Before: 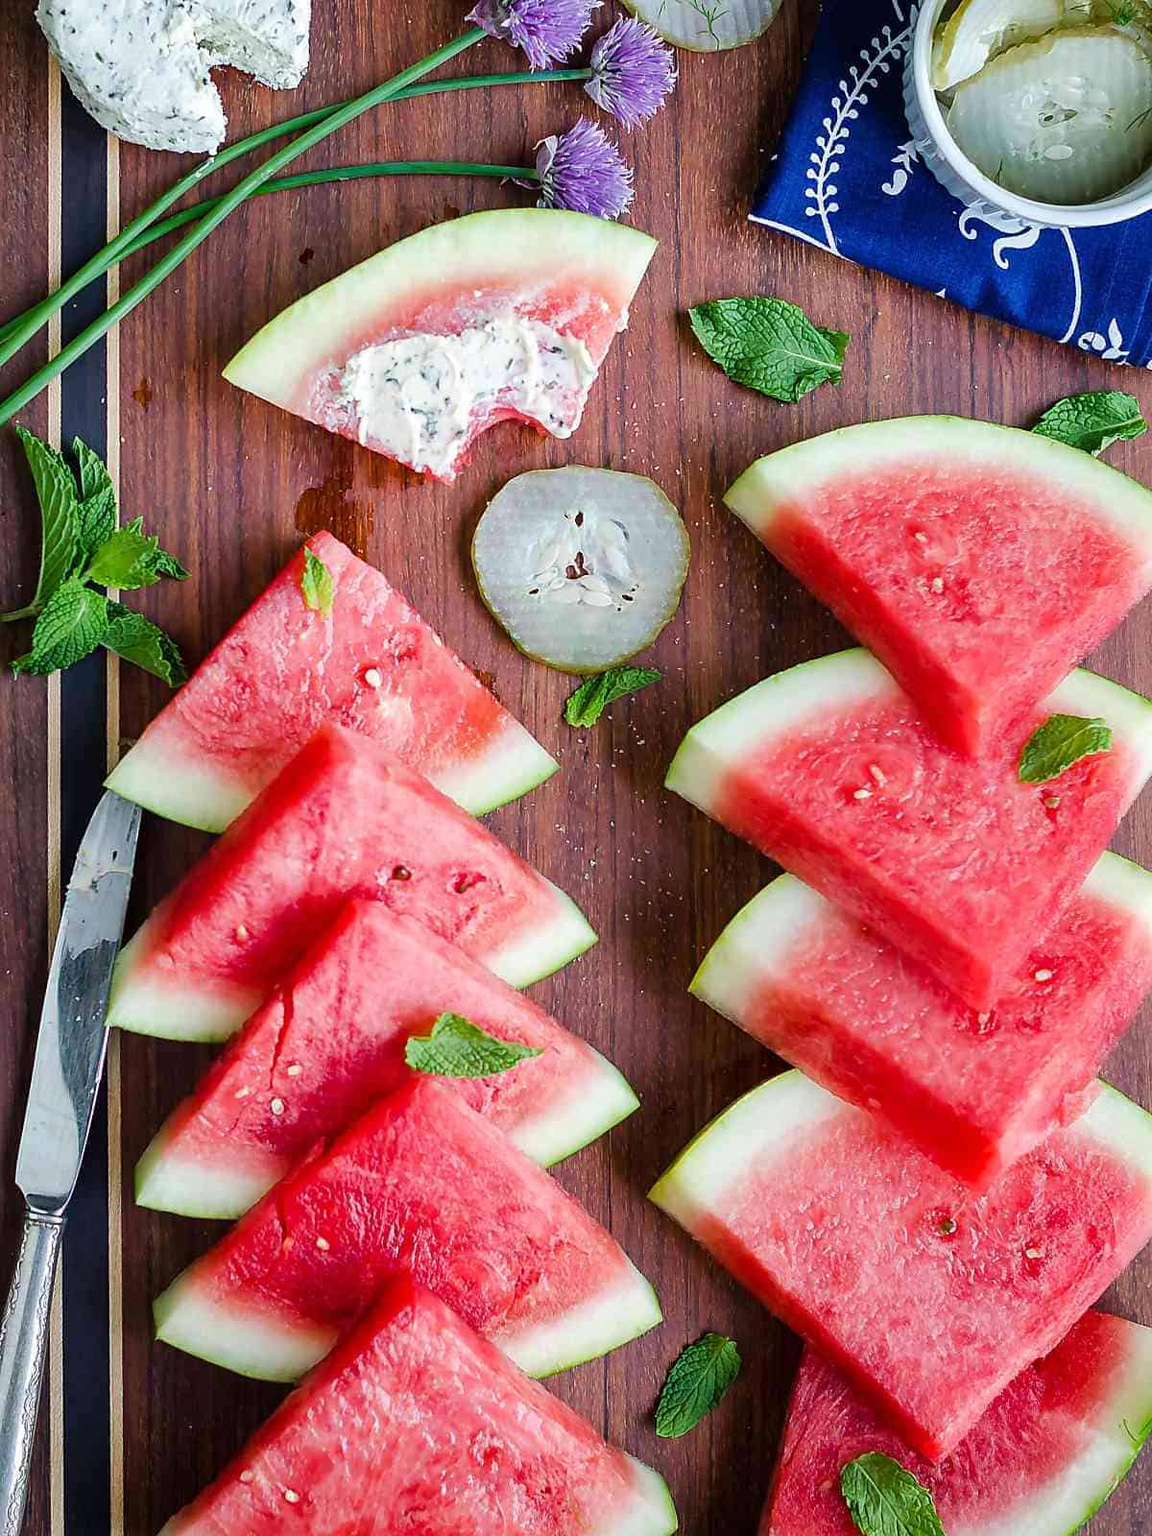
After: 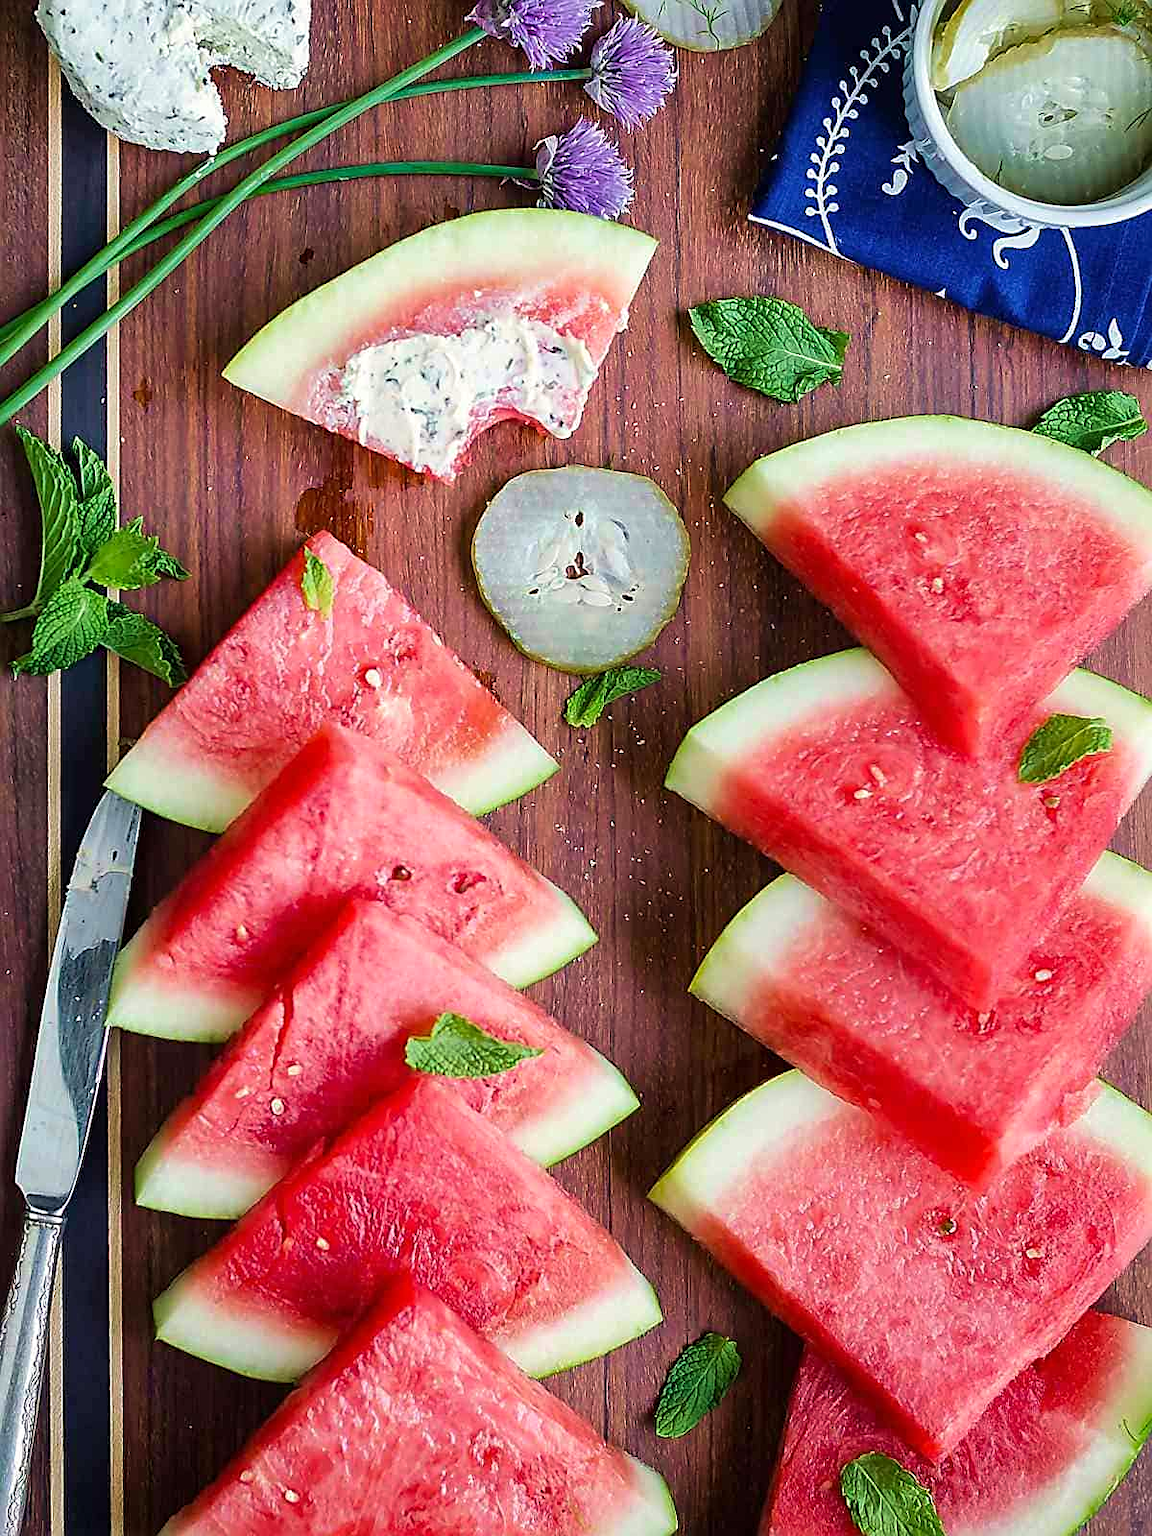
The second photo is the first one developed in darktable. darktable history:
velvia: on, module defaults
color correction: highlights b* 3
sharpen: on, module defaults
